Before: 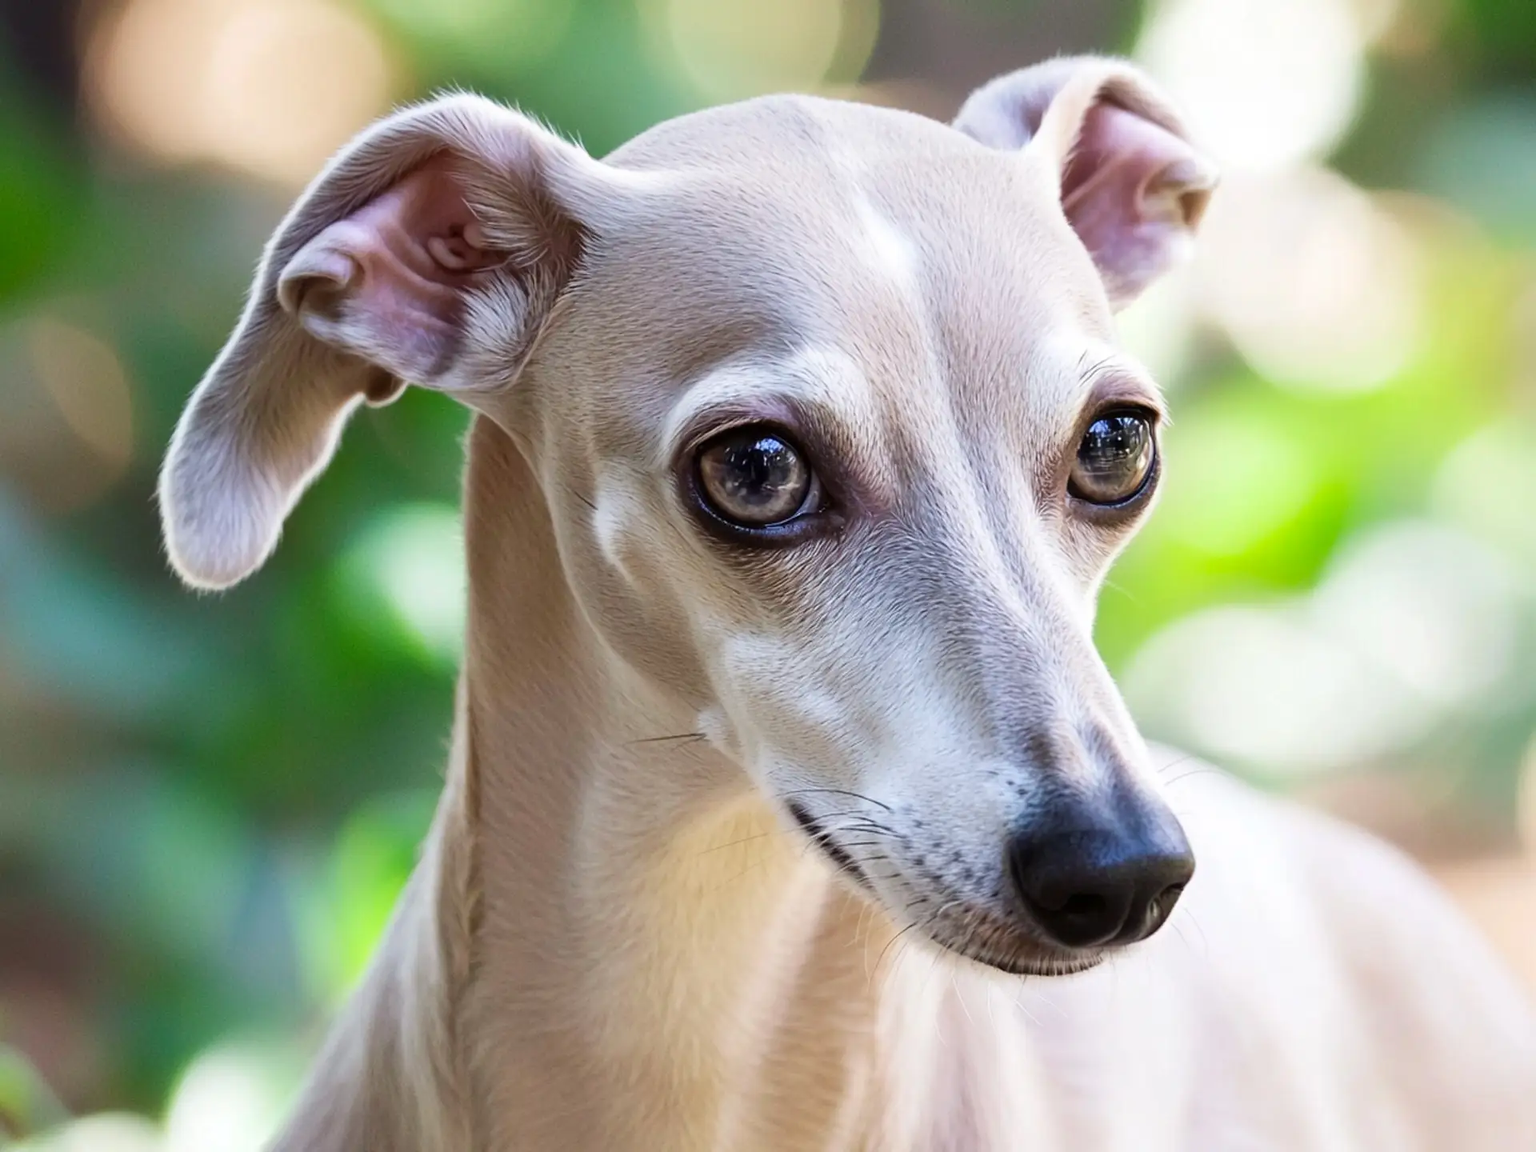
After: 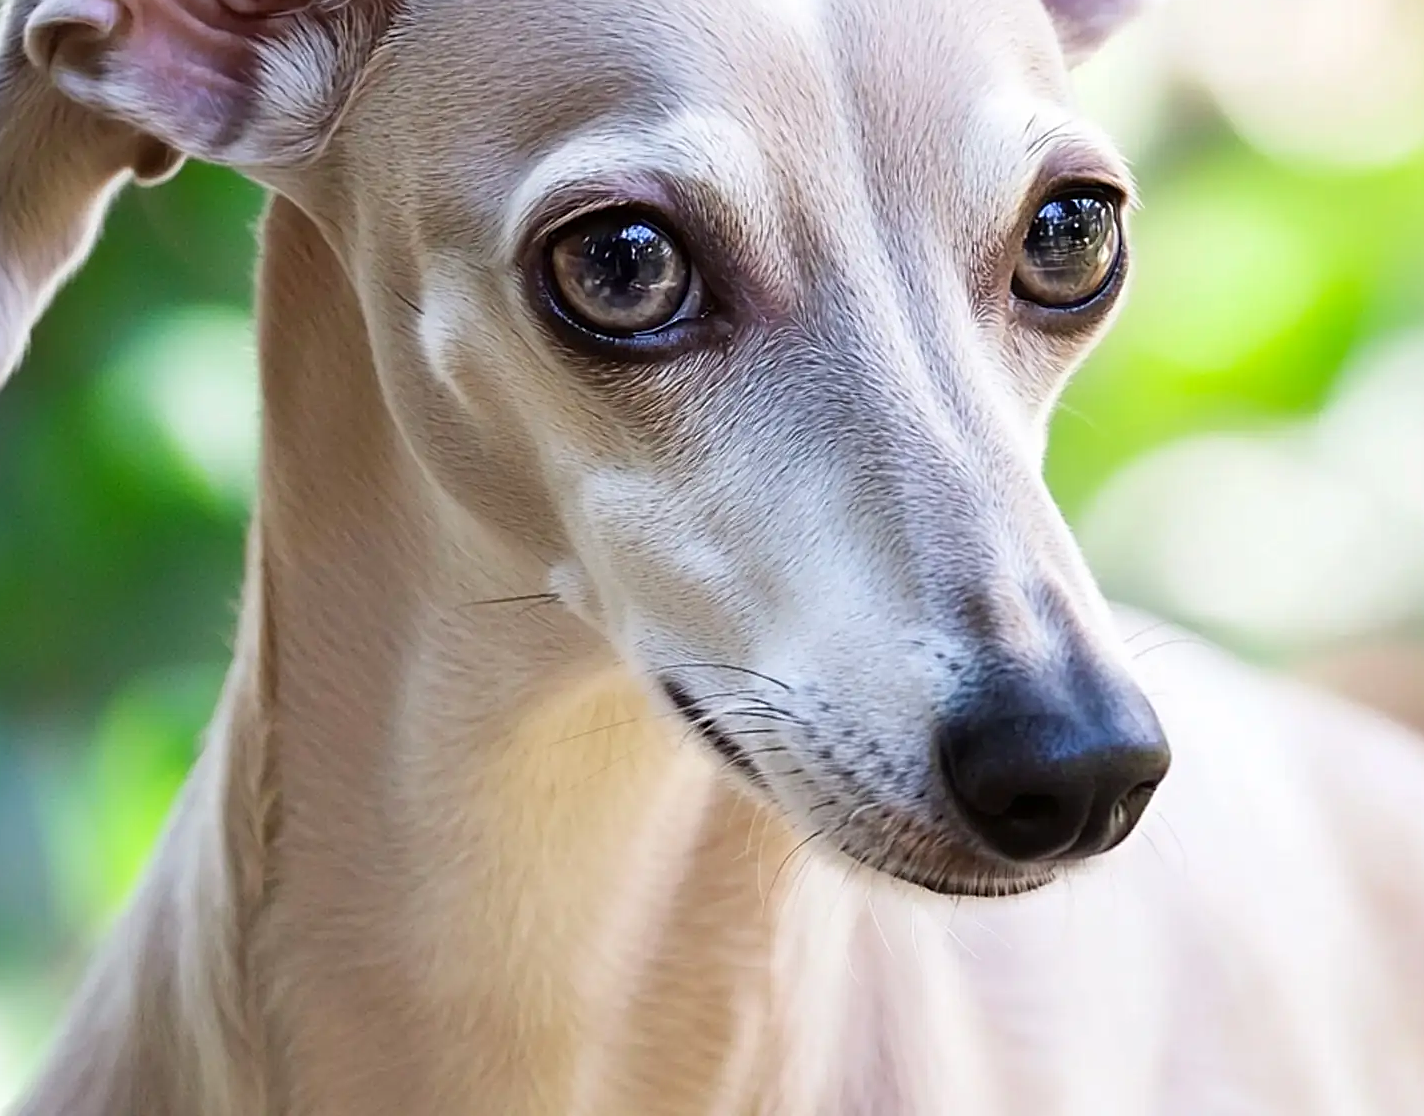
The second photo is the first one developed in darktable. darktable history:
crop: left 16.839%, top 22.485%, right 8.948%
sharpen: on, module defaults
